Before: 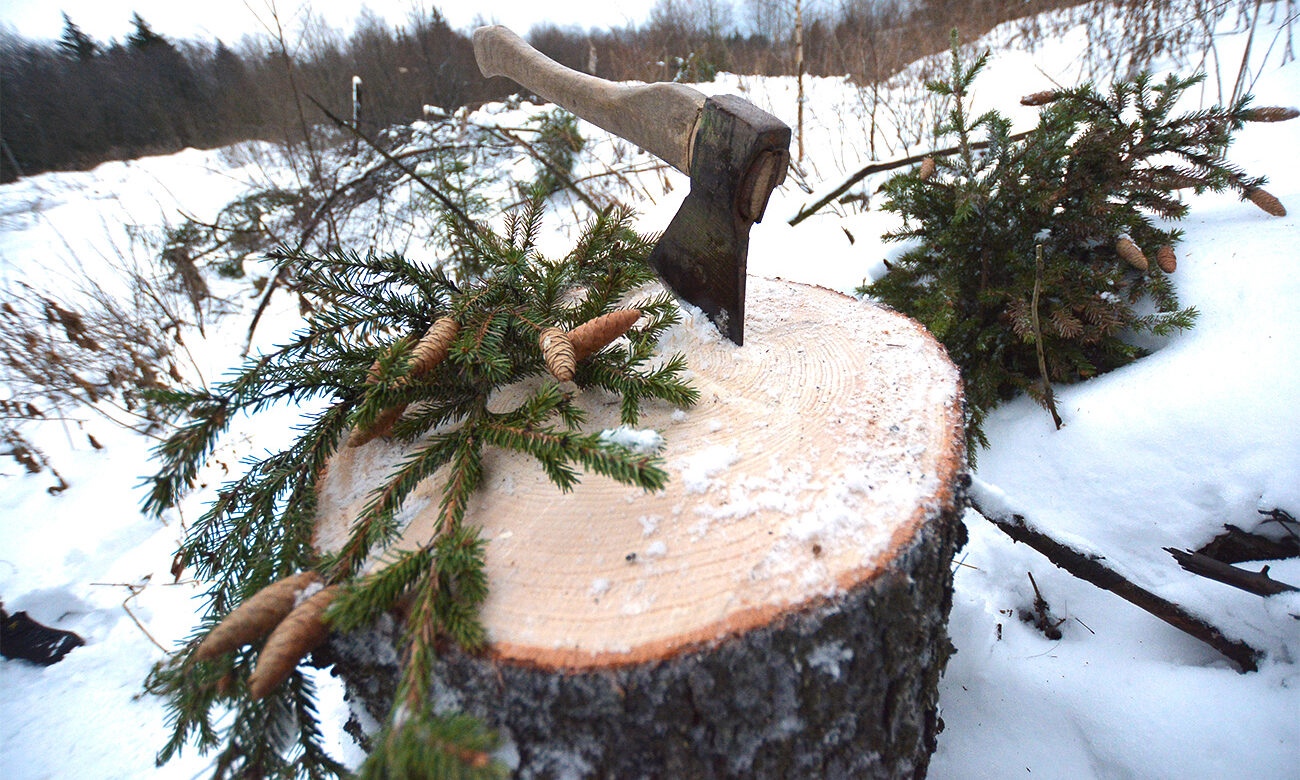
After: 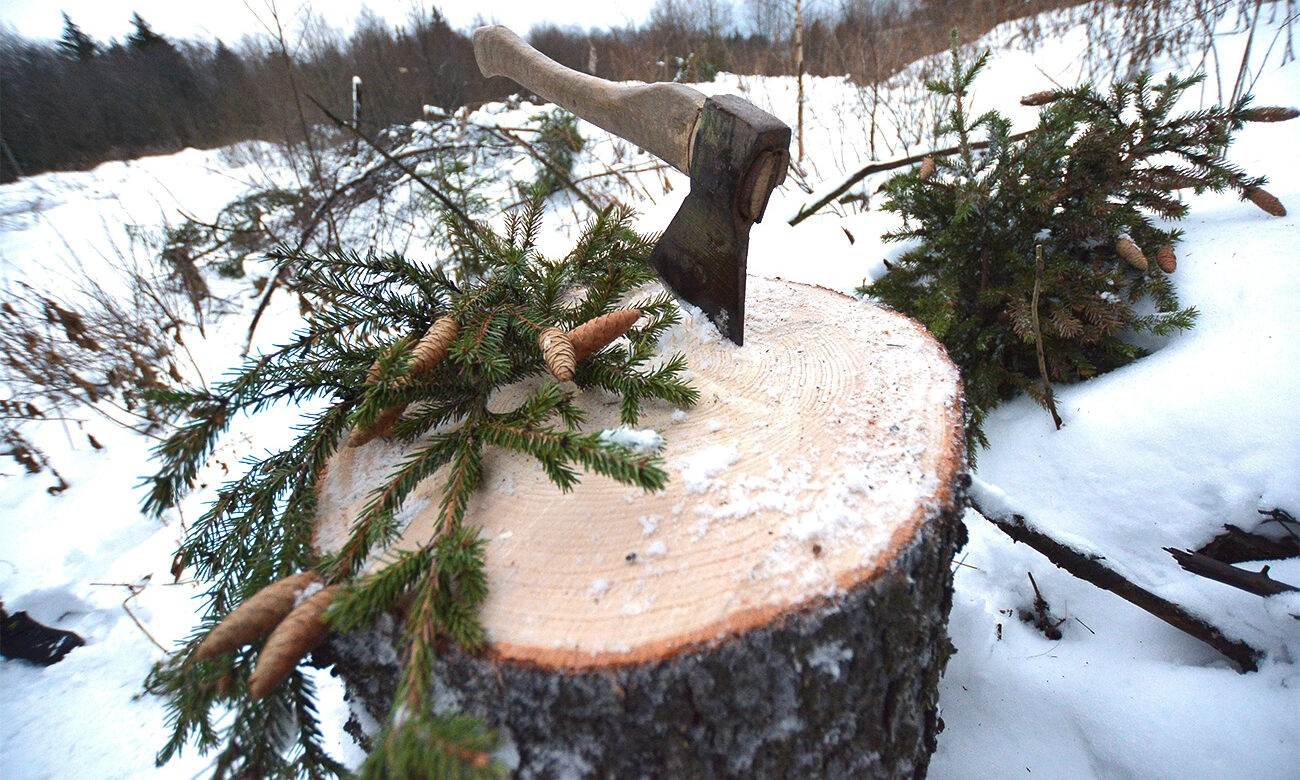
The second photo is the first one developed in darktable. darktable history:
shadows and highlights: shadows 32, highlights -32, soften with gaussian
white balance: emerald 1
